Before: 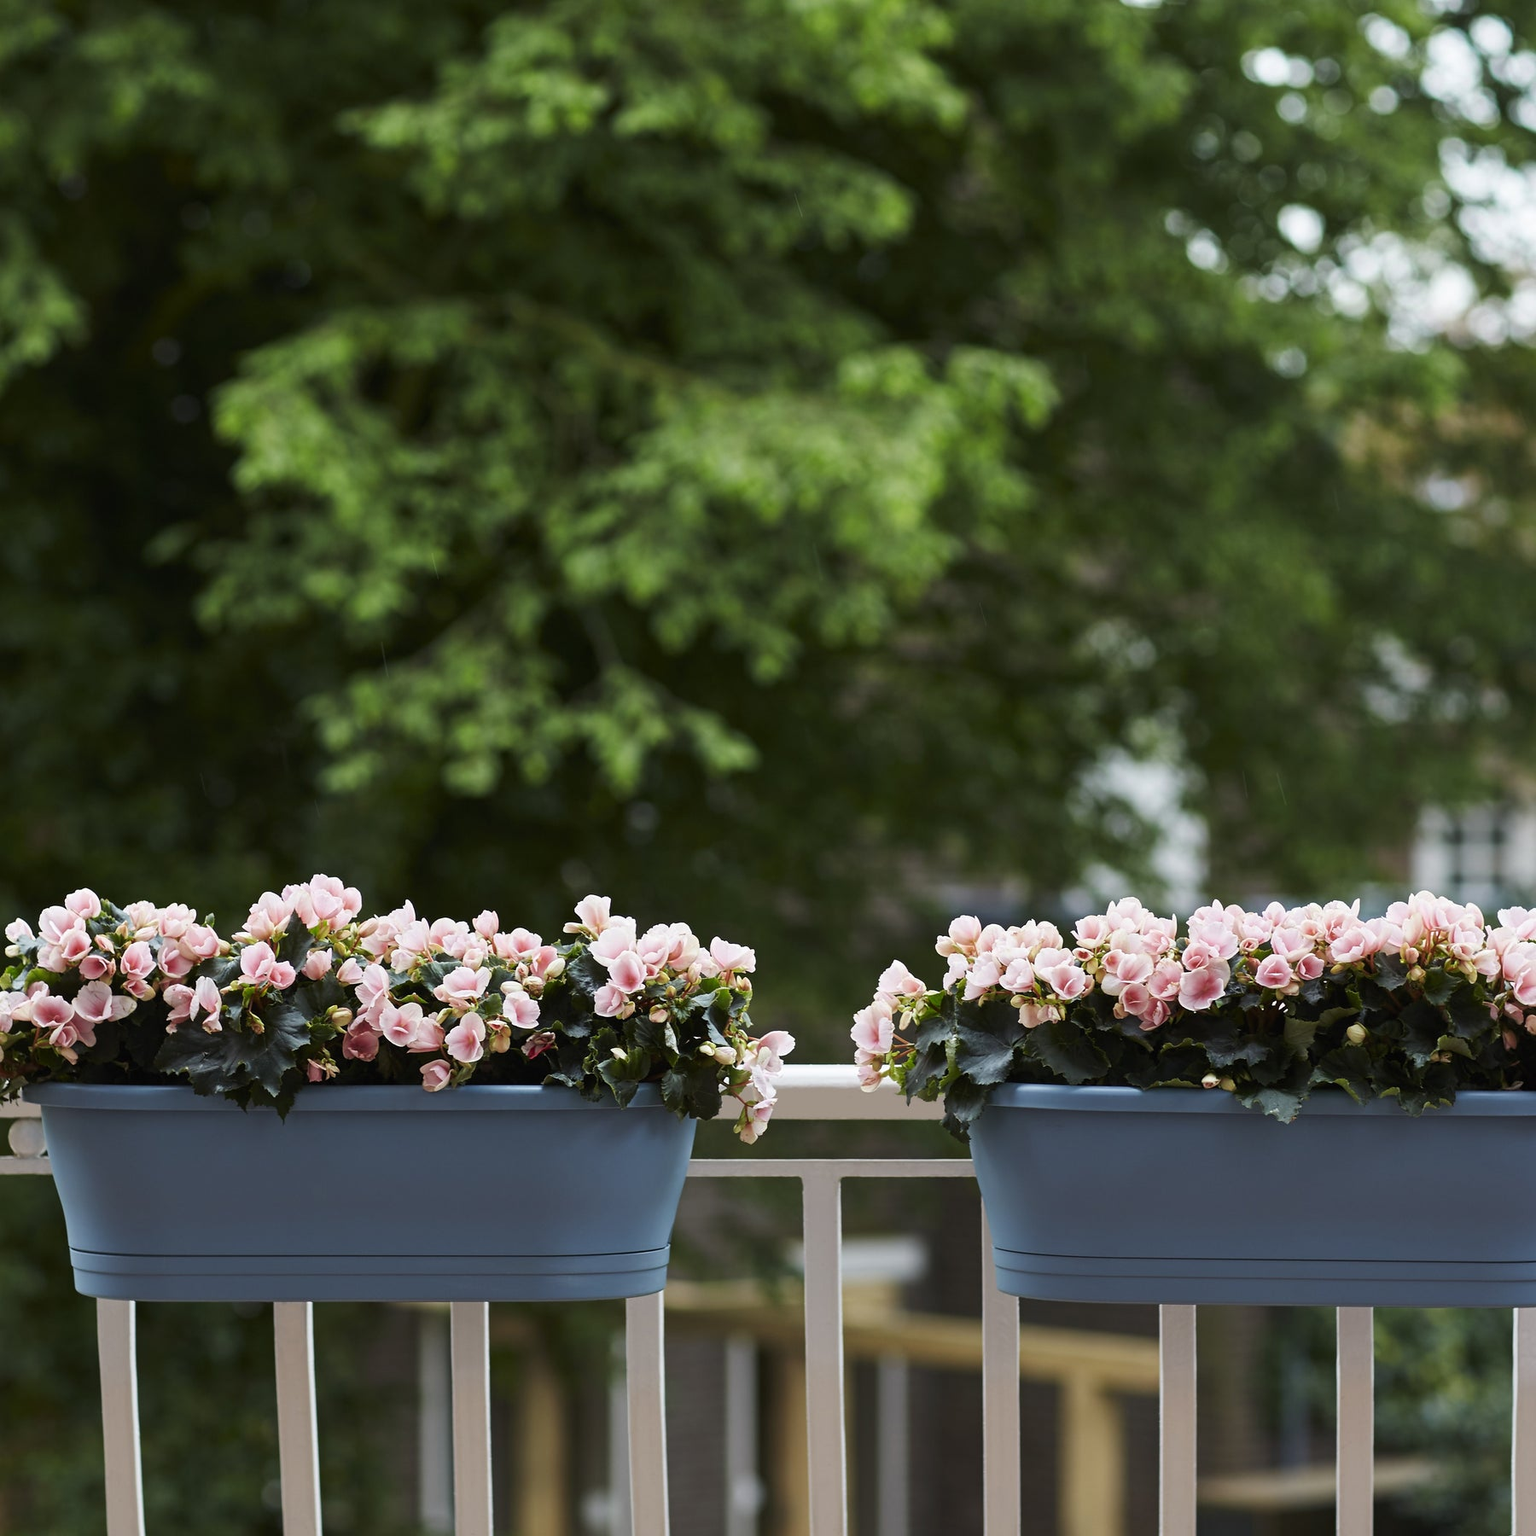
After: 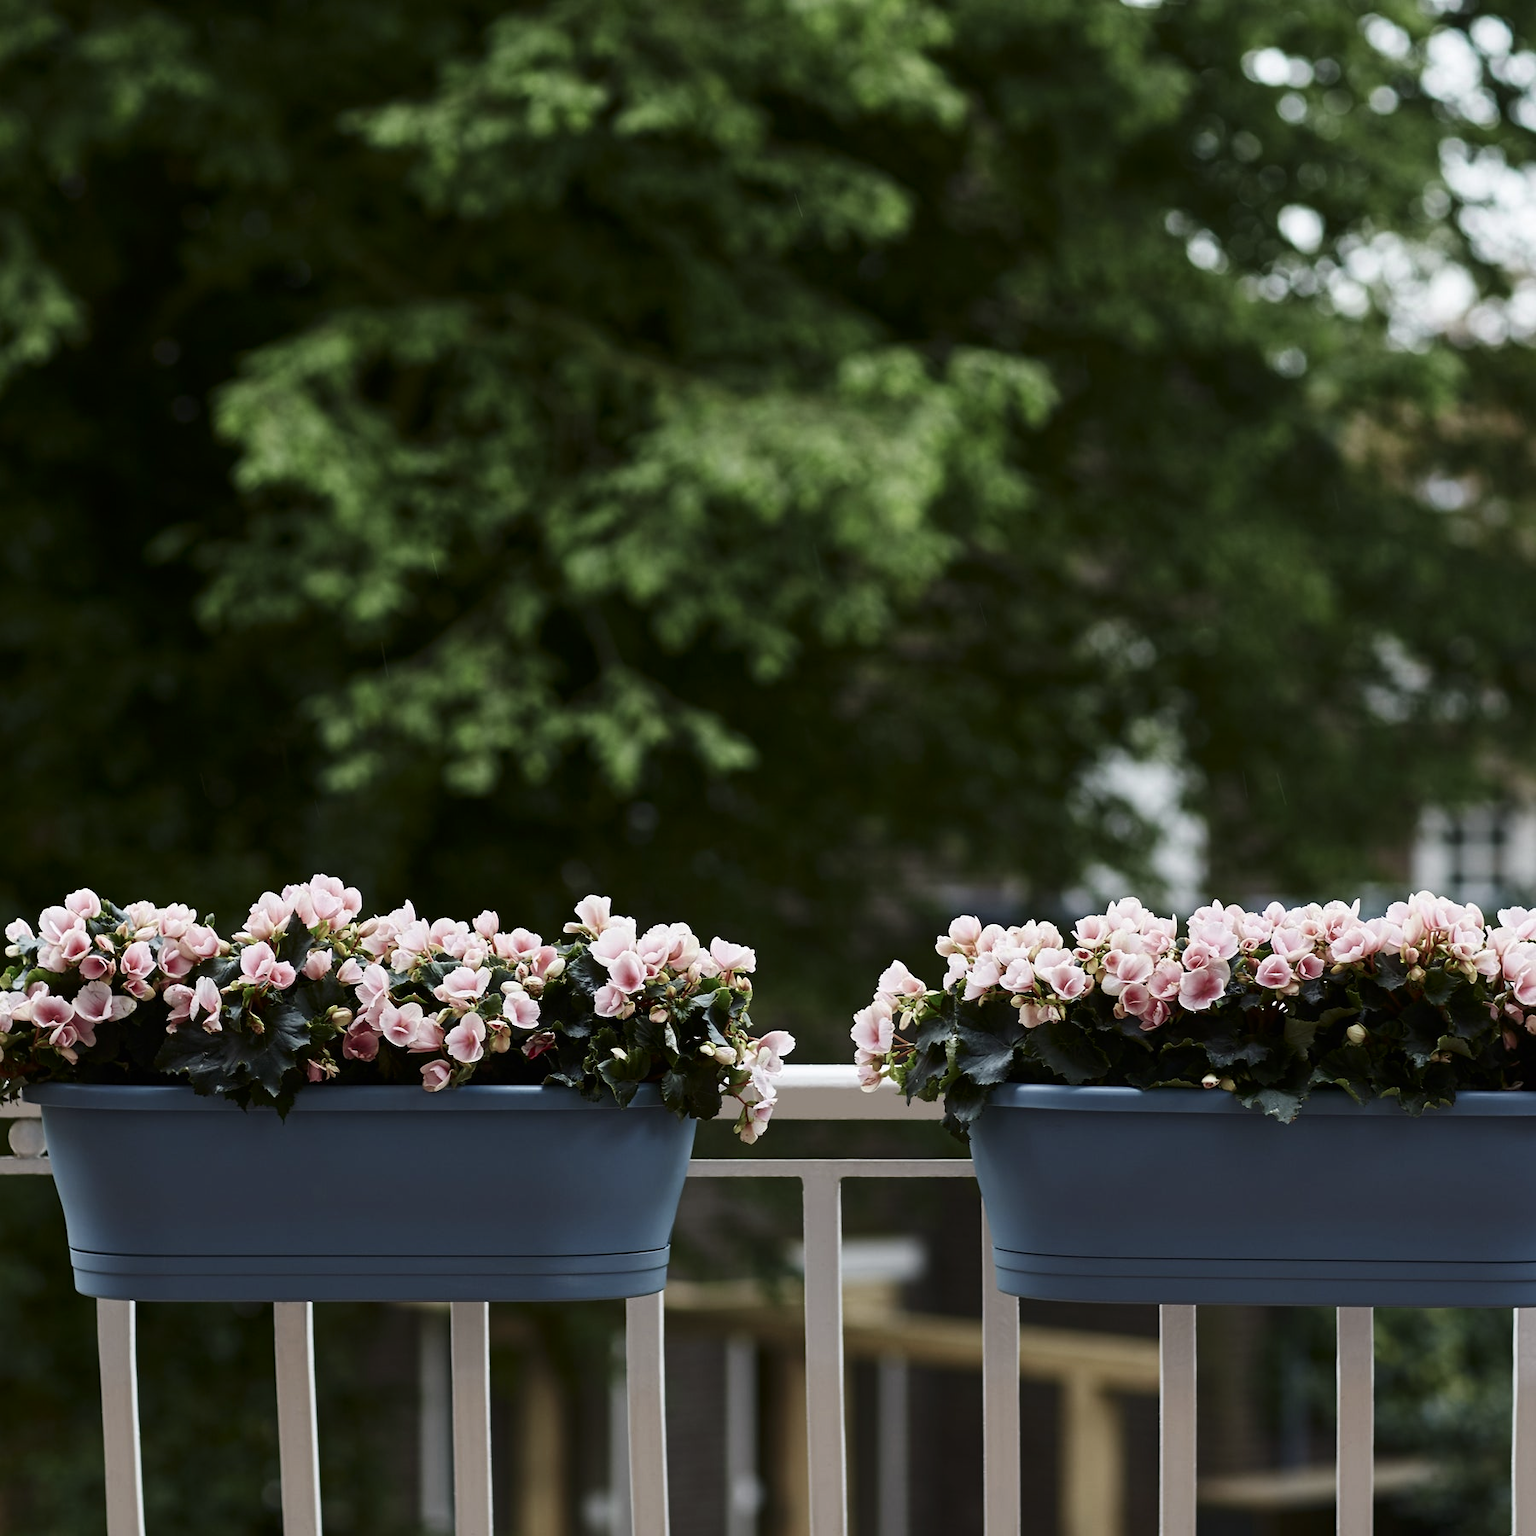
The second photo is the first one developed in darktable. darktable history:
color correction: saturation 0.98
color balance: input saturation 100.43%, contrast fulcrum 14.22%, output saturation 70.41%
contrast brightness saturation: contrast 0.12, brightness -0.12, saturation 0.2
